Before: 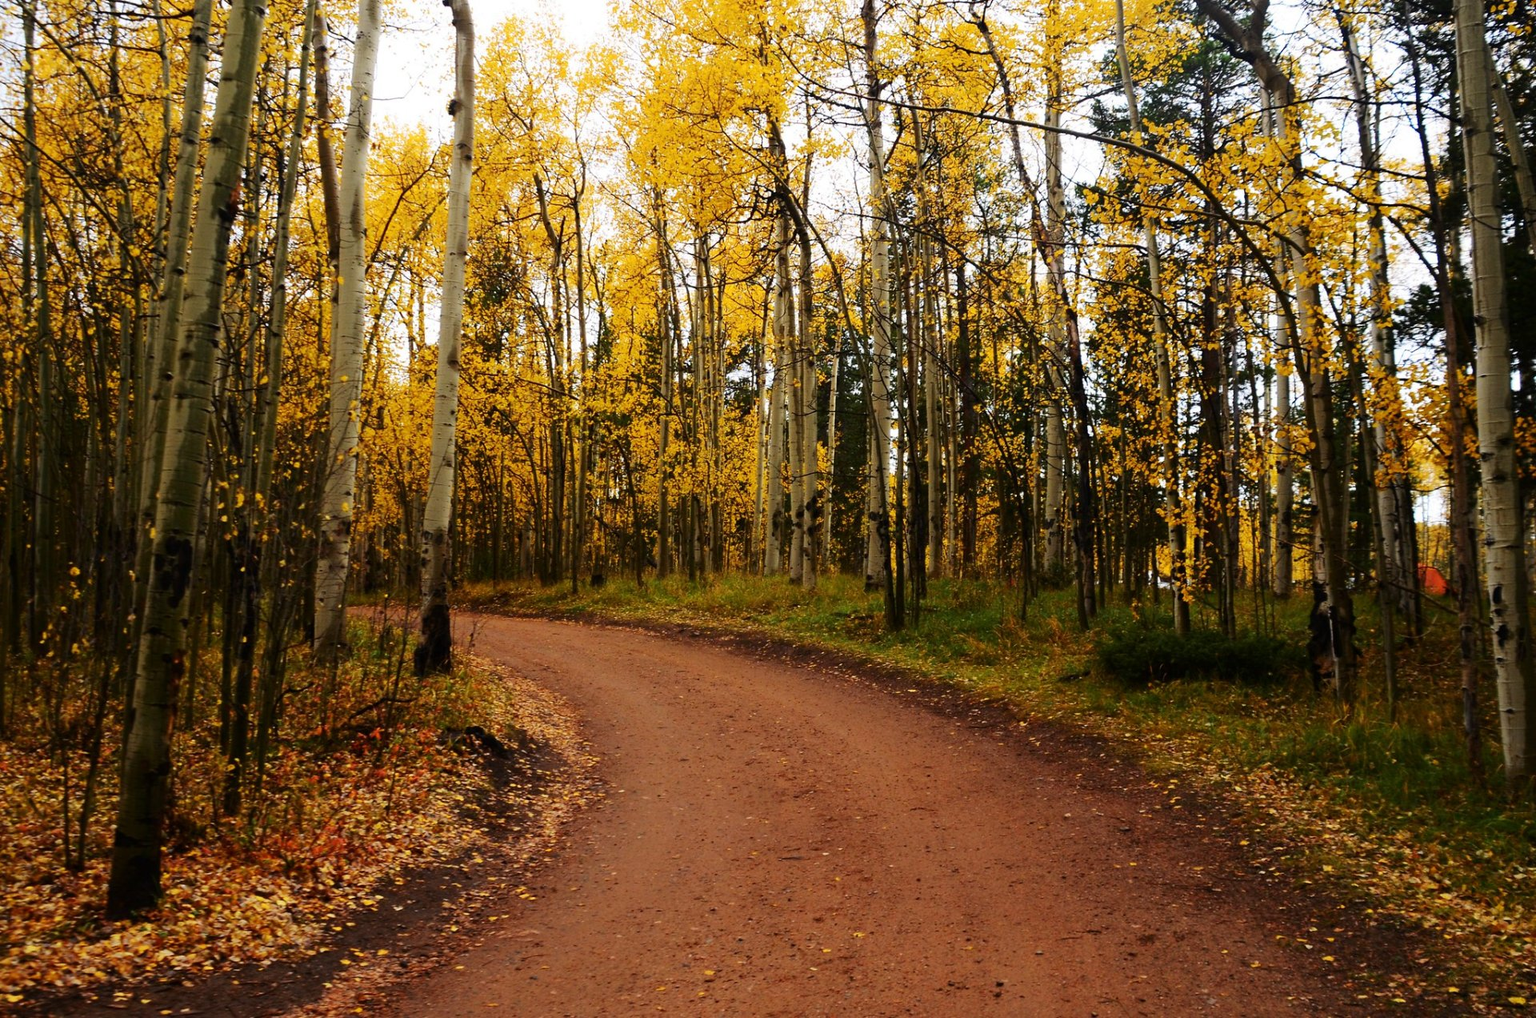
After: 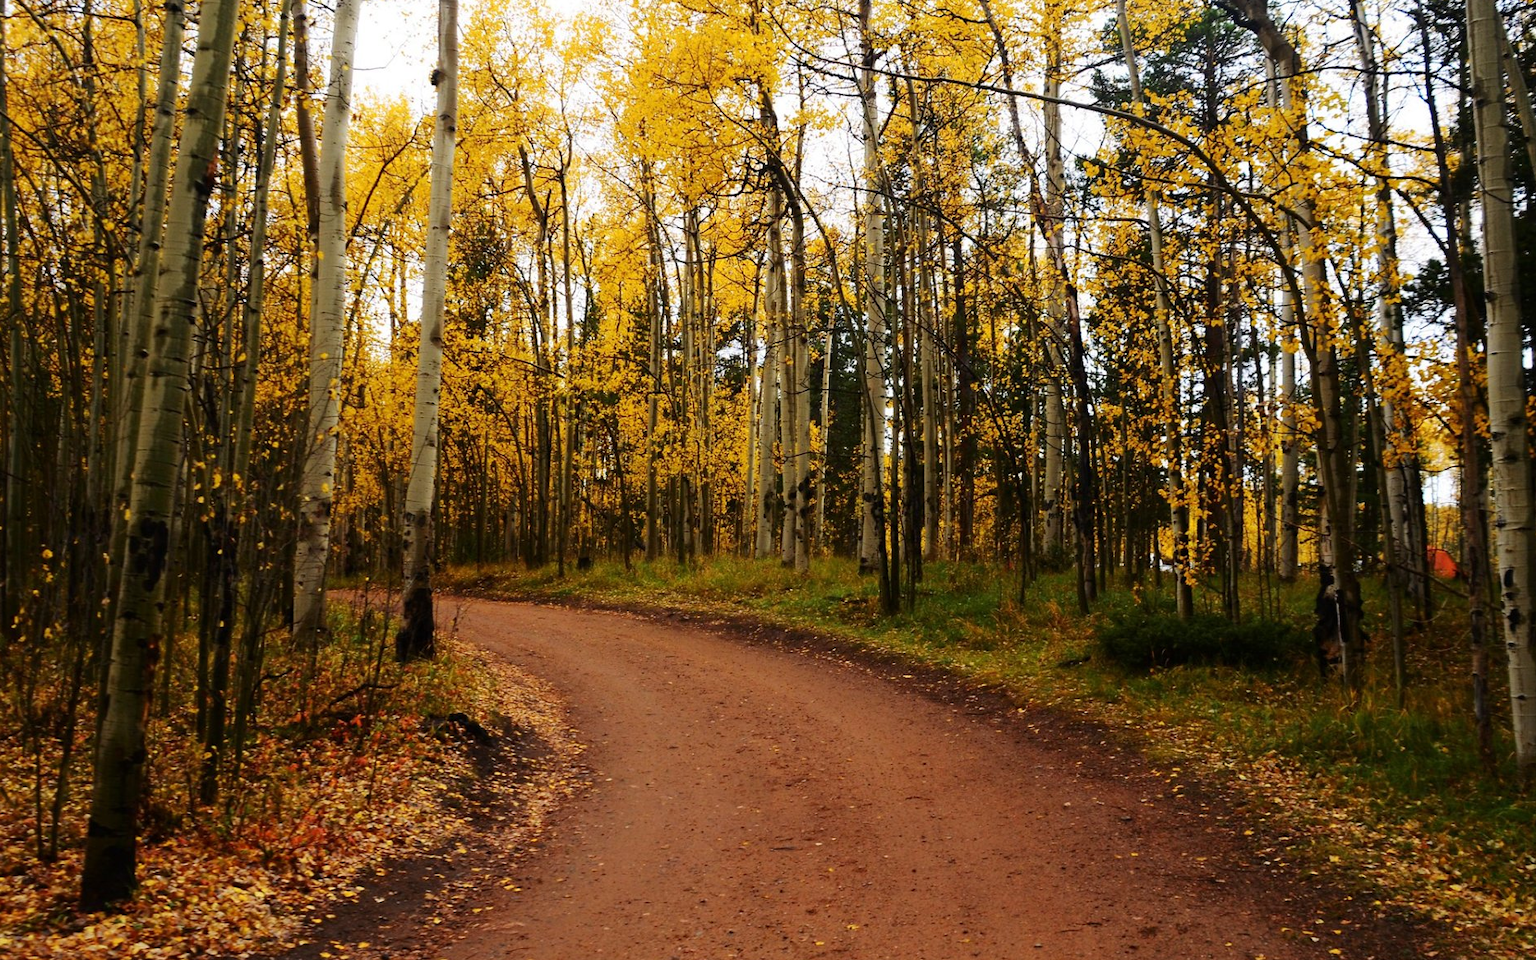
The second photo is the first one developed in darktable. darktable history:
crop: left 1.914%, top 3.211%, right 0.733%, bottom 4.844%
